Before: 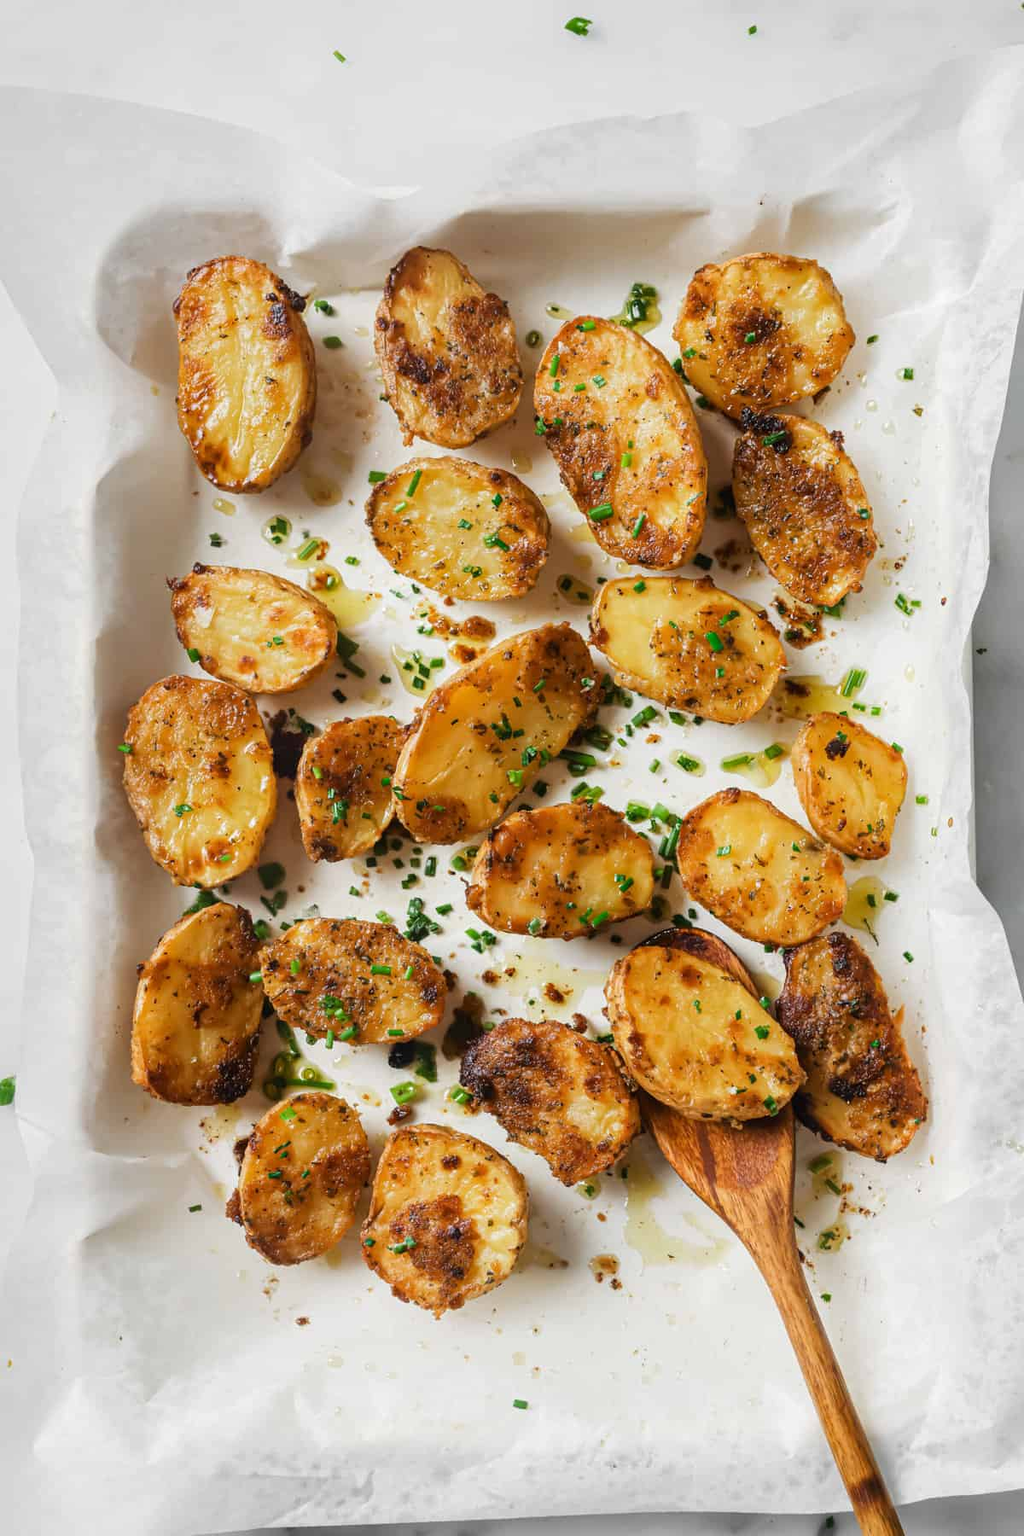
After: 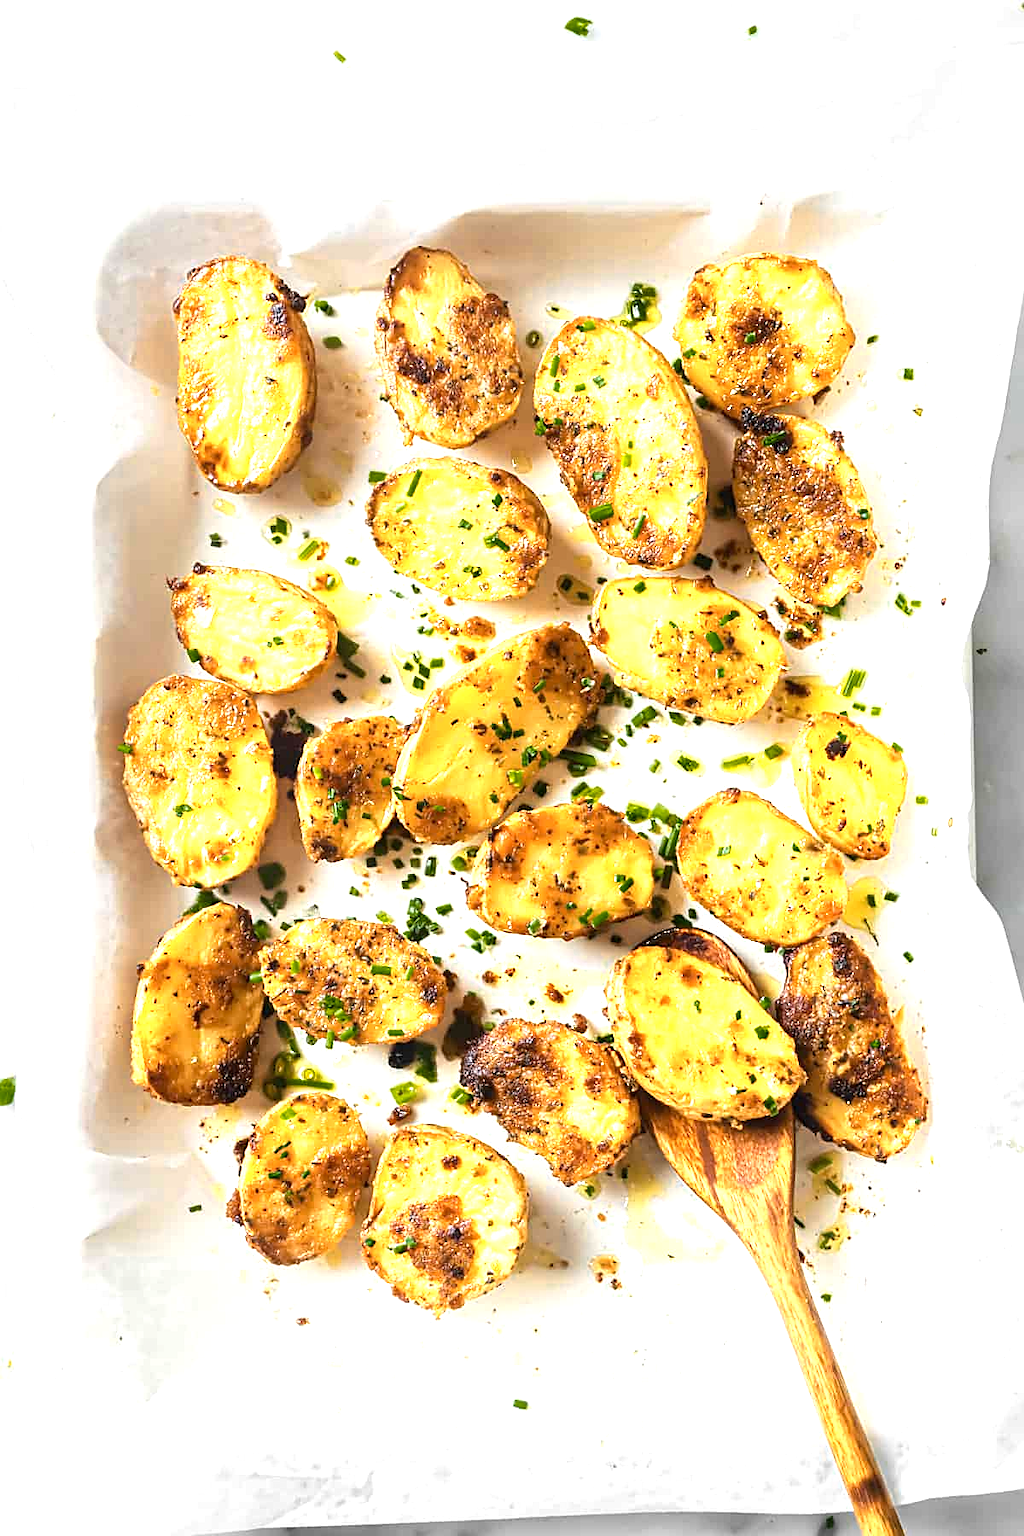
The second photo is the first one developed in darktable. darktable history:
color zones: curves: ch0 [(0.099, 0.624) (0.257, 0.596) (0.384, 0.376) (0.529, 0.492) (0.697, 0.564) (0.768, 0.532) (0.908, 0.644)]; ch1 [(0.112, 0.564) (0.254, 0.612) (0.432, 0.676) (0.592, 0.456) (0.743, 0.684) (0.888, 0.536)]; ch2 [(0.25, 0.5) (0.469, 0.36) (0.75, 0.5)]
sharpen: amount 0.498
exposure: black level correction 0, exposure 0.7 EV, compensate highlight preservation false
